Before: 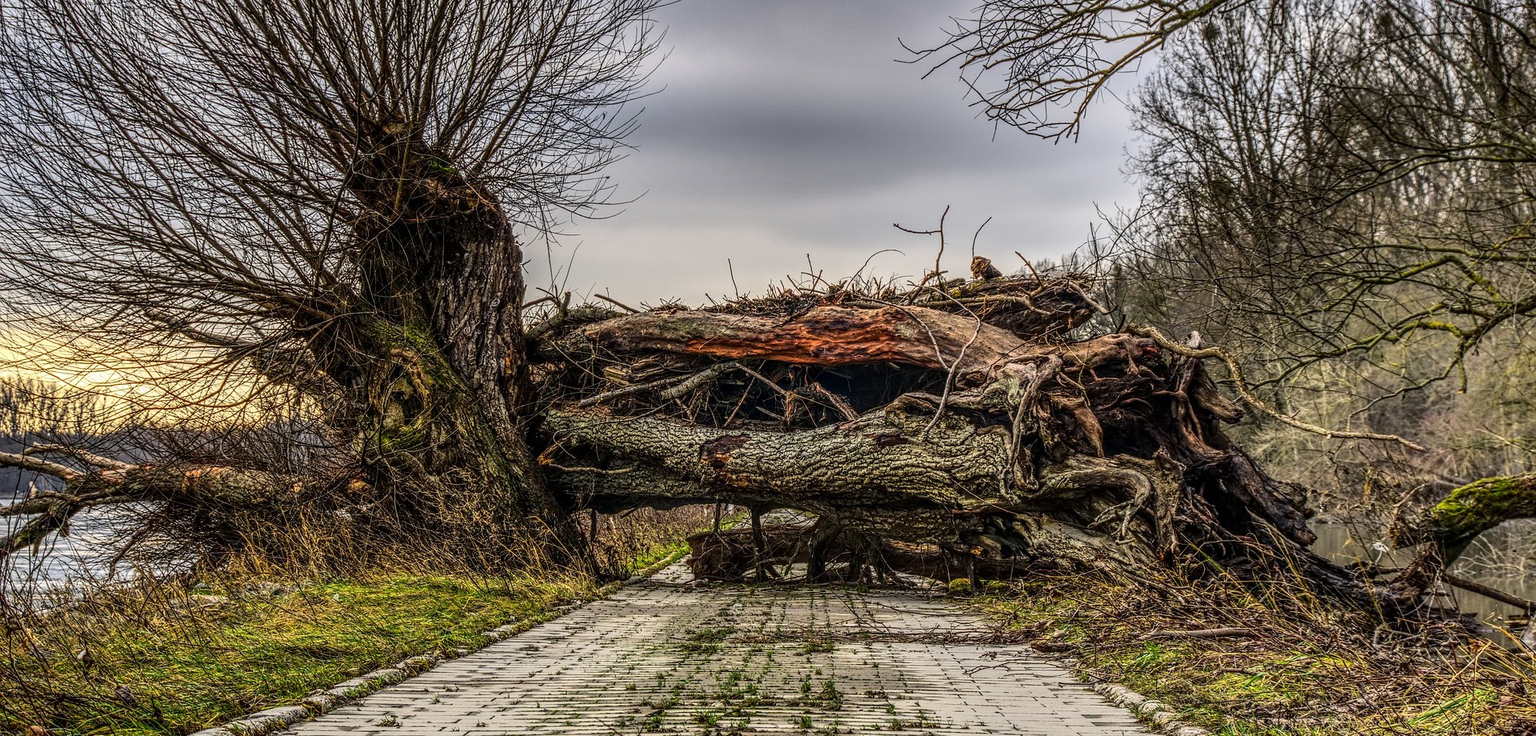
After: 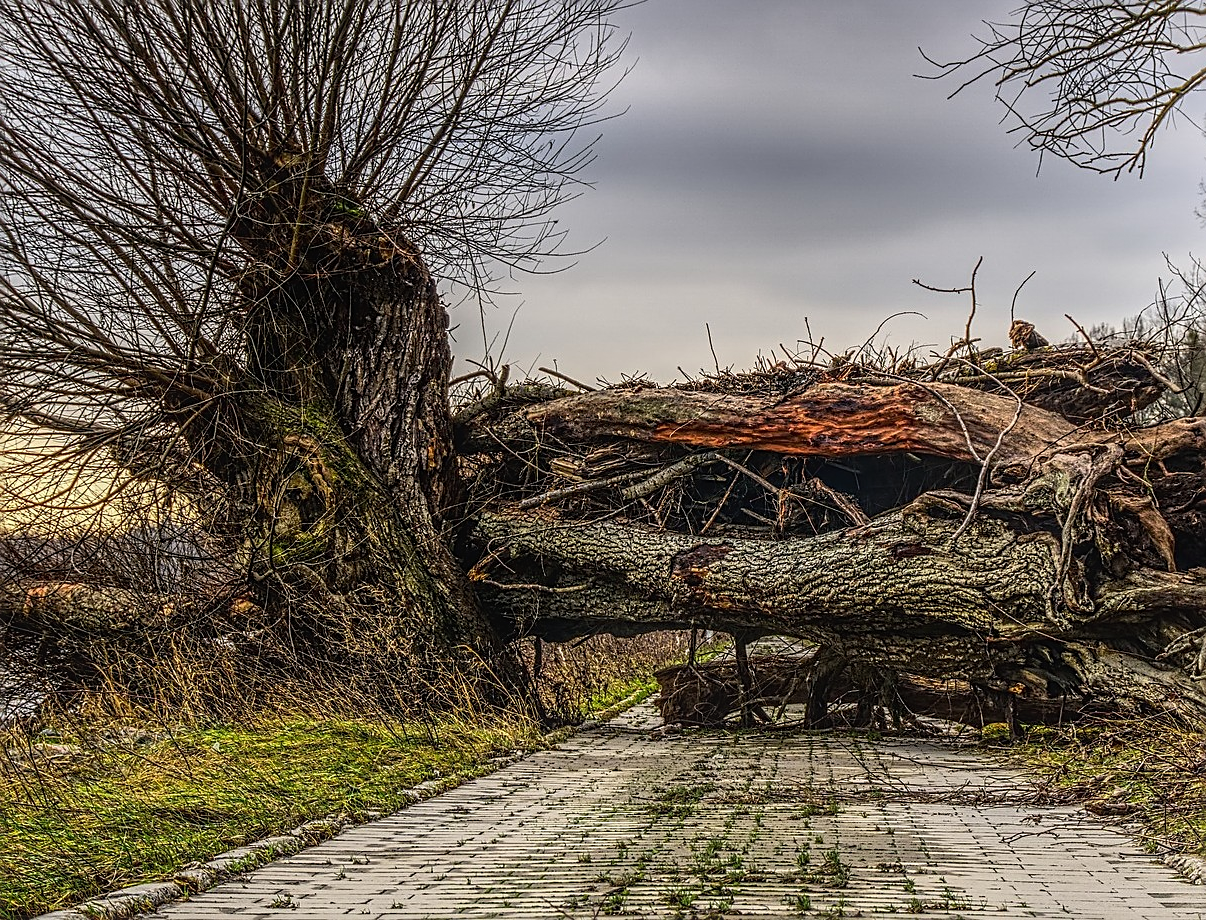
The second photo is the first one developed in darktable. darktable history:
sharpen: on, module defaults
rotate and perspective: automatic cropping original format, crop left 0, crop top 0
contrast equalizer: y [[0.439, 0.44, 0.442, 0.457, 0.493, 0.498], [0.5 ×6], [0.5 ×6], [0 ×6], [0 ×6]], mix 0.59
crop: left 10.644%, right 26.528%
